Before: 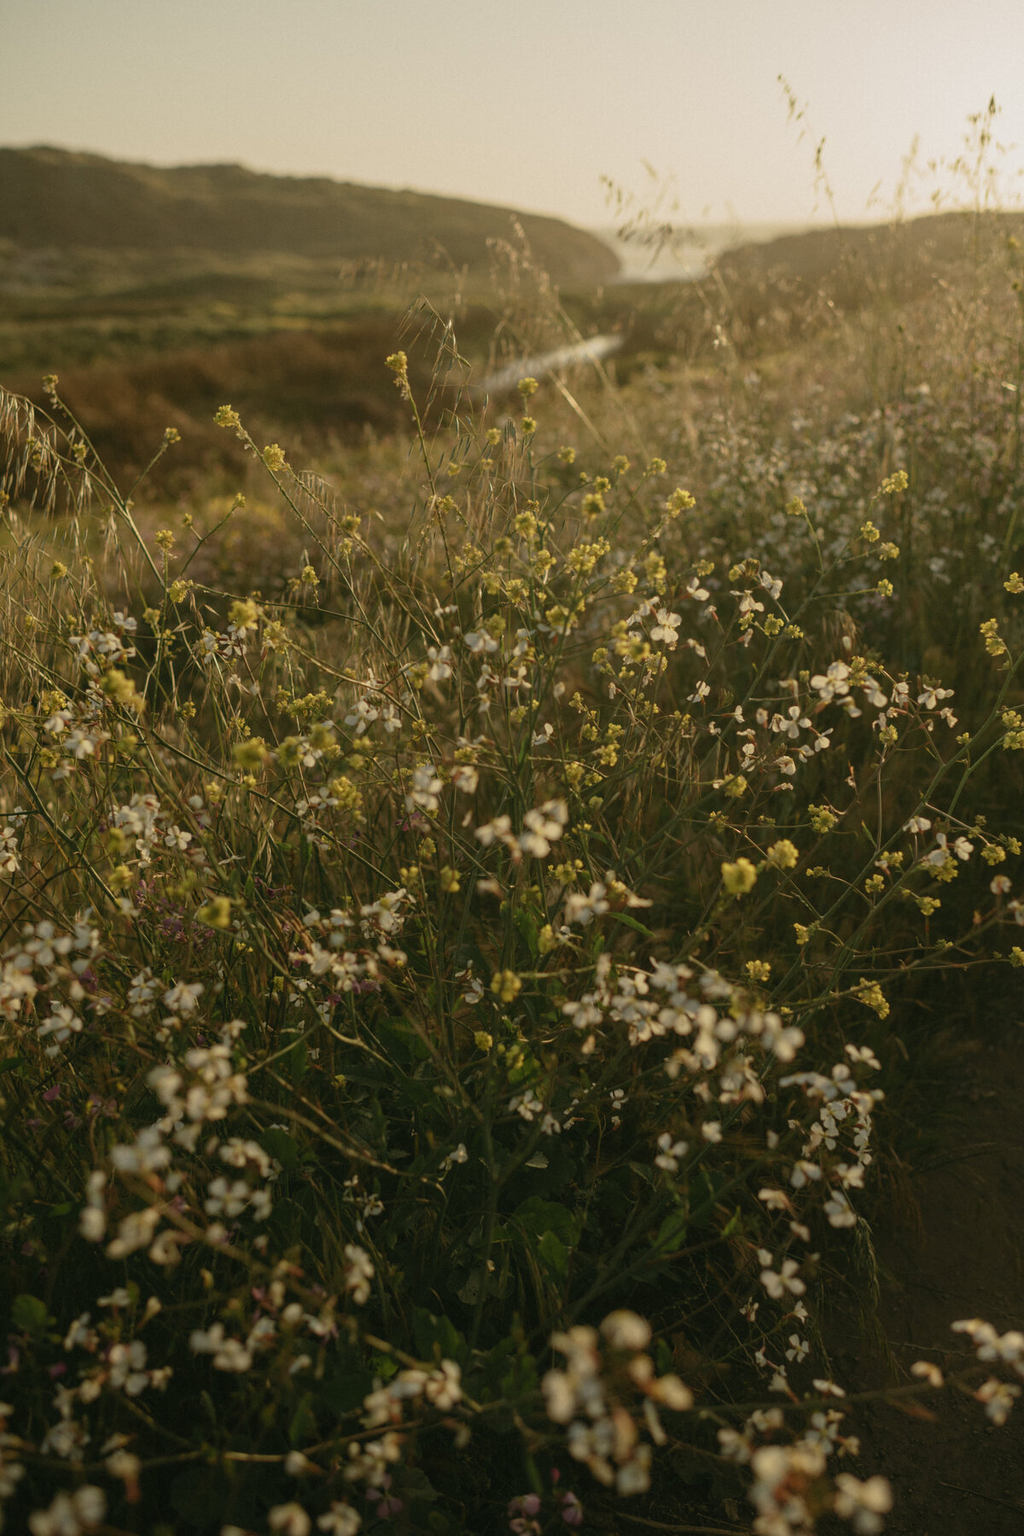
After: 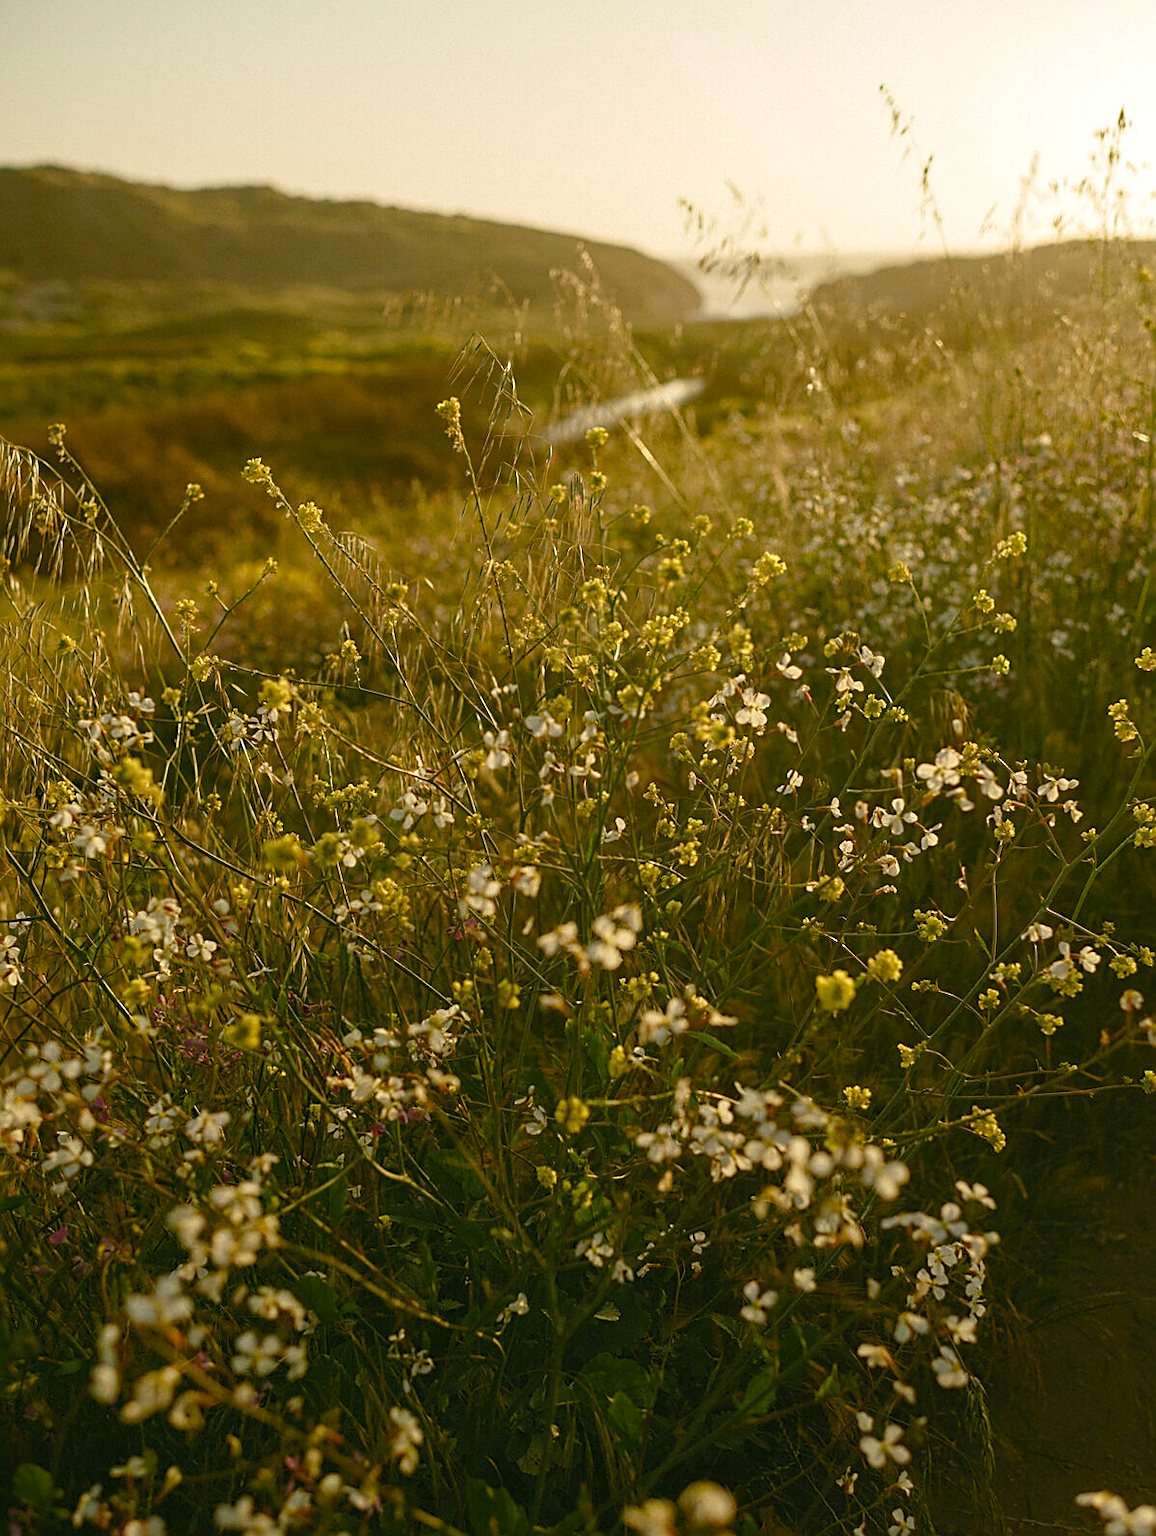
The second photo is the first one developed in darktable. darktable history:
color balance rgb: perceptual saturation grading › global saturation 20%, perceptual saturation grading › highlights -25.265%, perceptual saturation grading › shadows 49.323%, perceptual brilliance grading › global brilliance 11.381%, global vibrance 15.316%
crop and rotate: top 0%, bottom 11.55%
sharpen: amount 0.746
